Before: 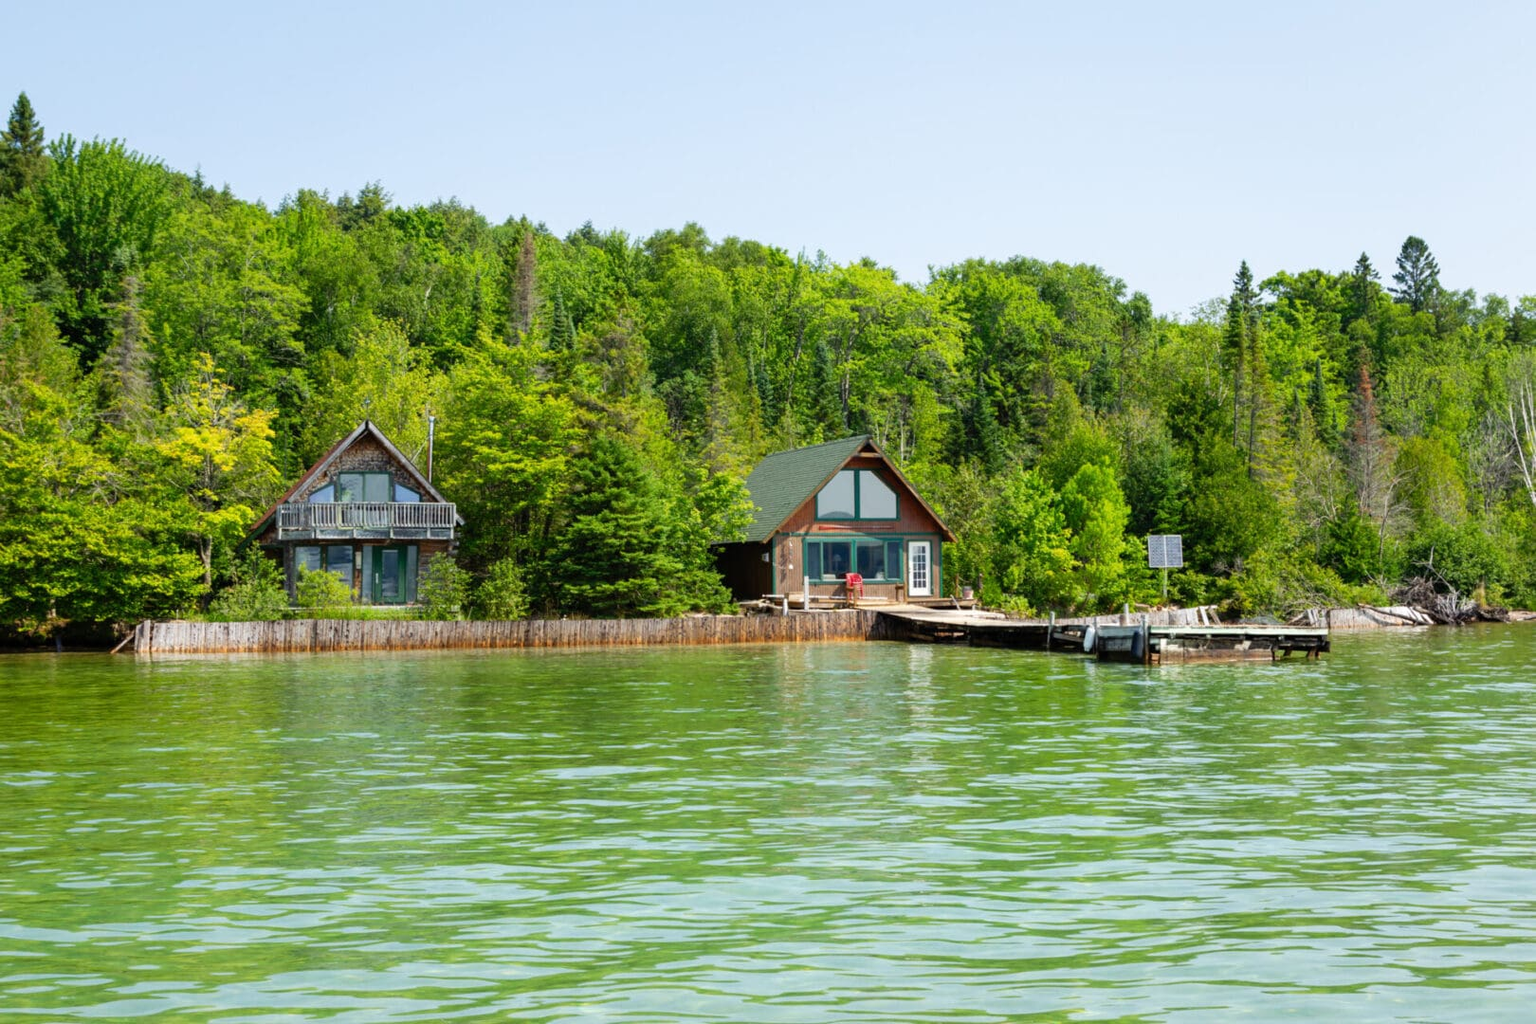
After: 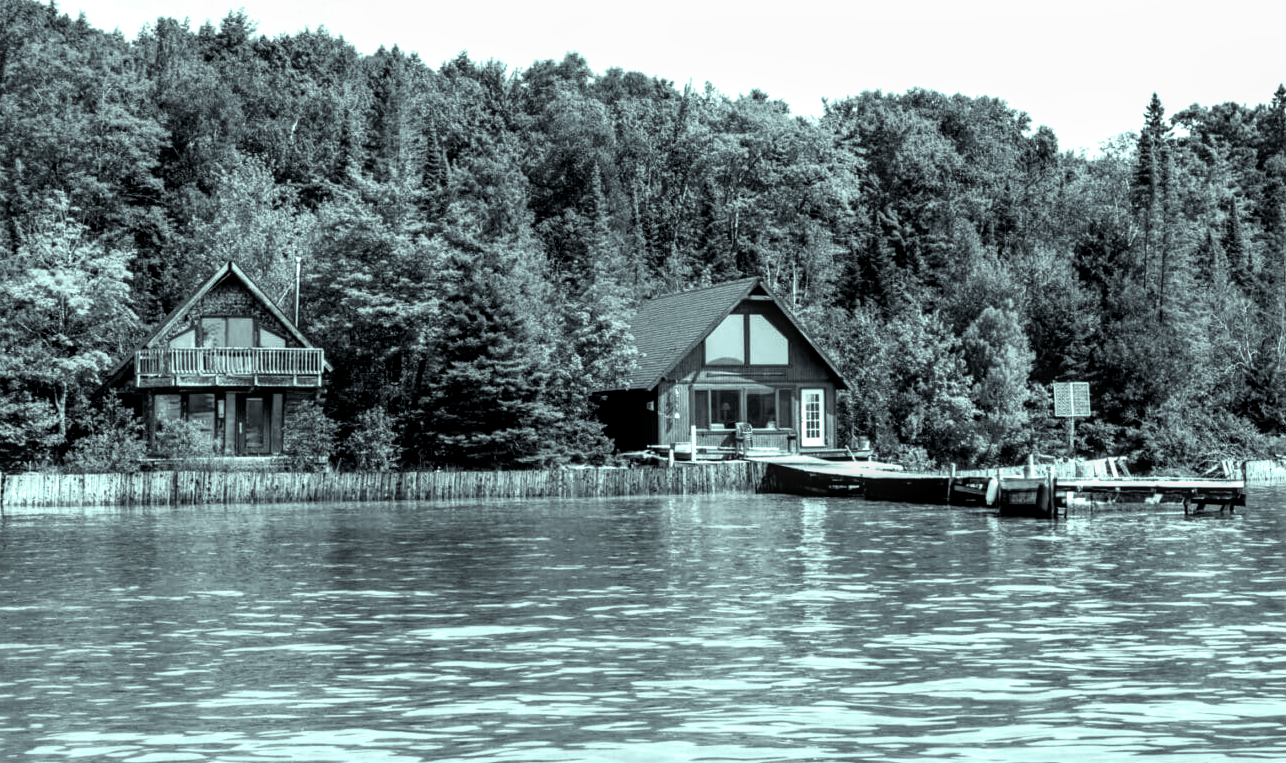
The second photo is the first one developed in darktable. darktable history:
contrast equalizer: octaves 7, y [[0.6 ×6], [0.55 ×6], [0 ×6], [0 ×6], [0 ×6]], mix 0.2
color balance: mode lift, gamma, gain (sRGB), lift [0.997, 0.979, 1.021, 1.011], gamma [1, 1.084, 0.916, 0.998], gain [1, 0.87, 1.13, 1.101], contrast 4.55%, contrast fulcrum 38.24%, output saturation 104.09%
crop: left 9.712%, top 16.928%, right 10.845%, bottom 12.332%
local contrast: on, module defaults
color calibration: output gray [0.22, 0.42, 0.37, 0], gray › normalize channels true, illuminant same as pipeline (D50), adaptation XYZ, x 0.346, y 0.359, gamut compression 0
filmic rgb: black relative exposure -9.08 EV, white relative exposure 2.3 EV, hardness 7.49
